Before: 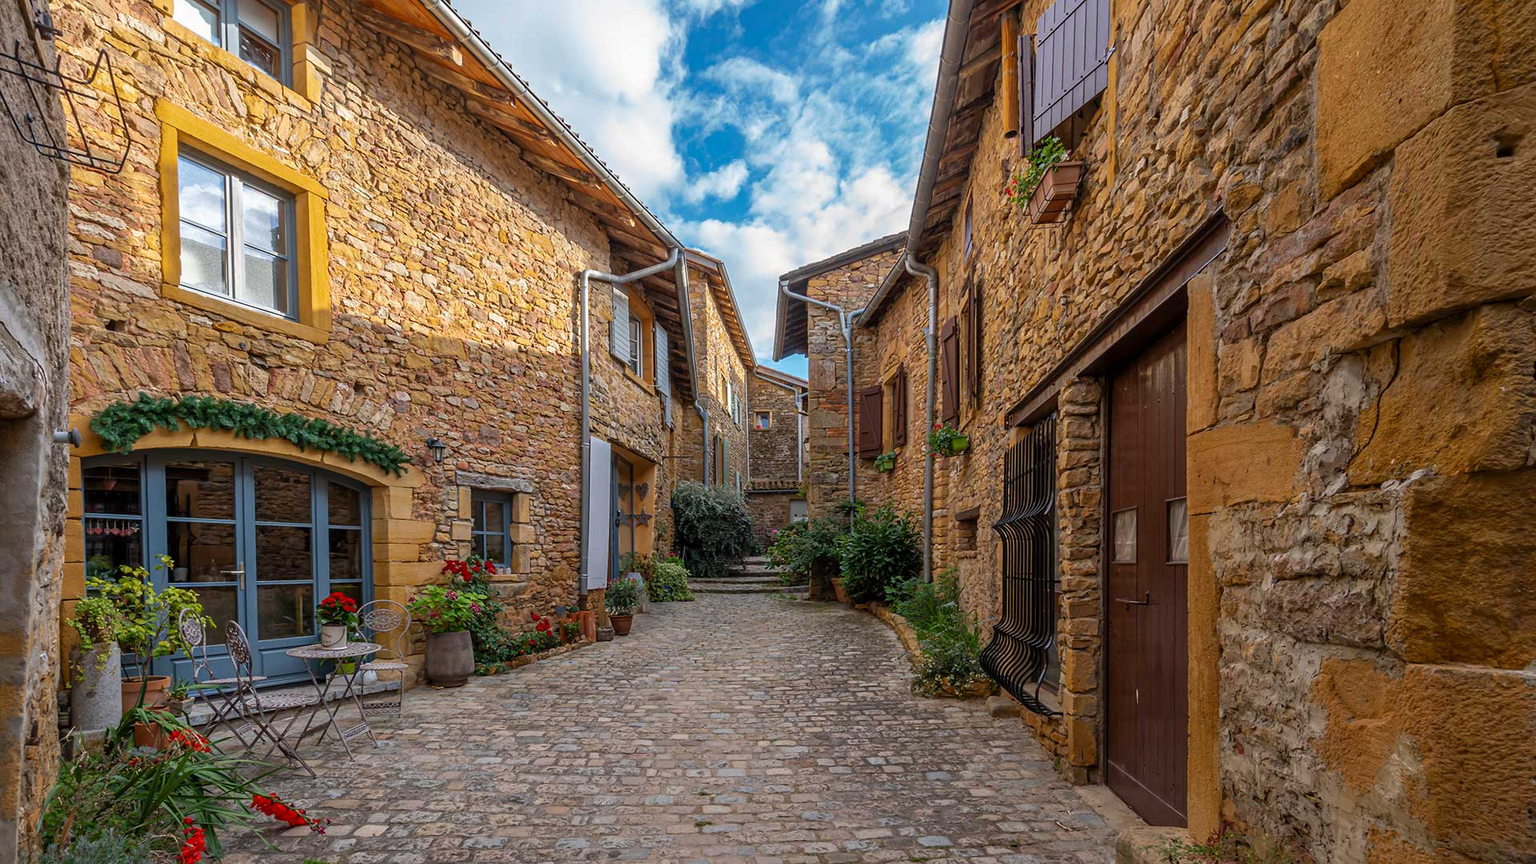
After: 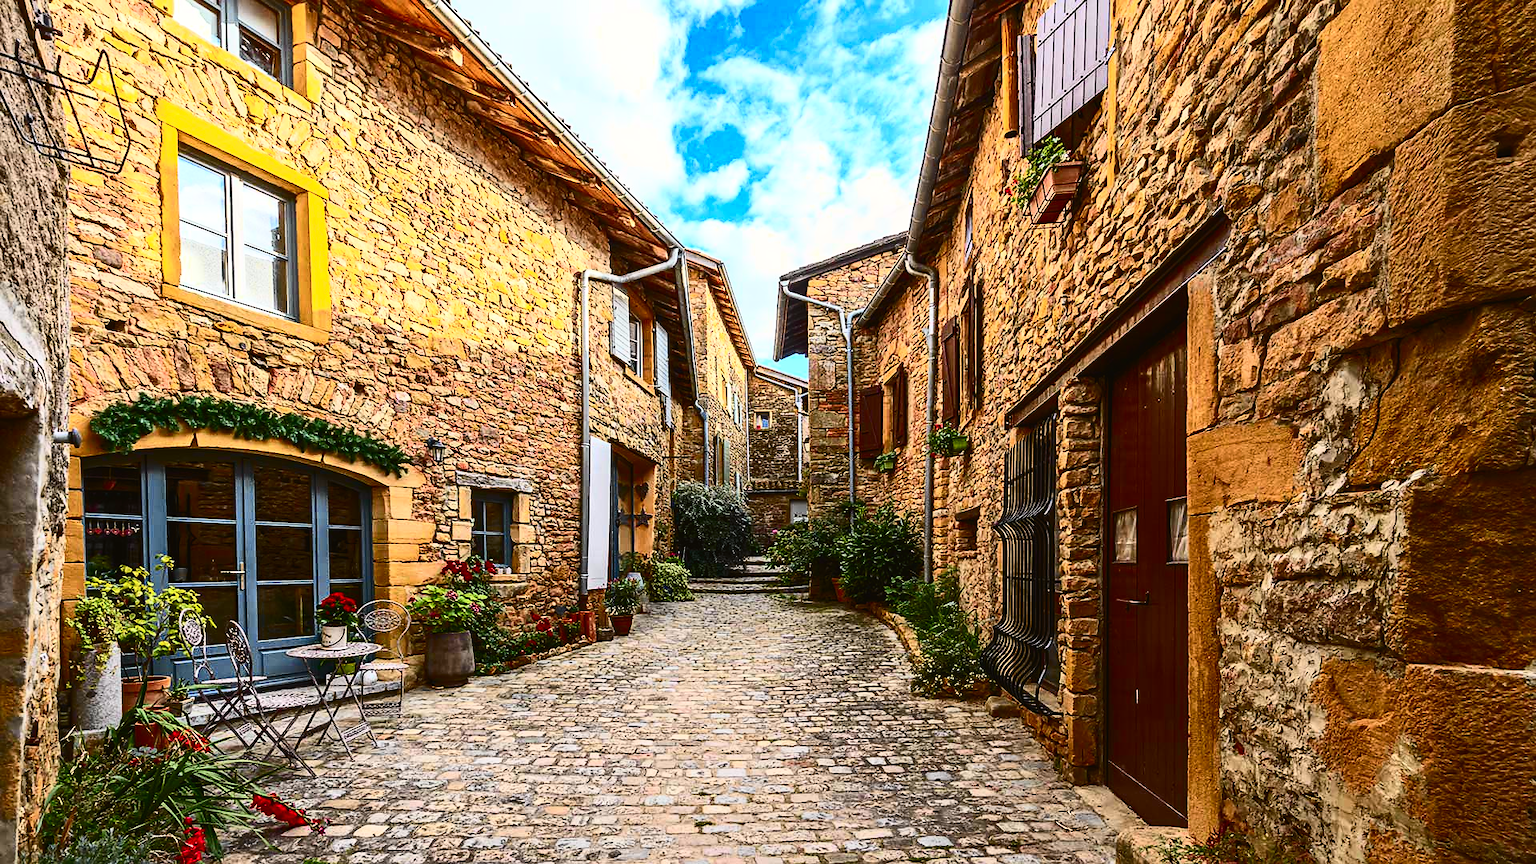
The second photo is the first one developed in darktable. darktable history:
sharpen: radius 1
color balance rgb: perceptual saturation grading › global saturation 30%, global vibrance 20%
tone curve: curves: ch0 [(0, 0.026) (0.184, 0.172) (0.391, 0.468) (0.446, 0.56) (0.605, 0.758) (0.831, 0.931) (0.992, 1)]; ch1 [(0, 0) (0.437, 0.447) (0.501, 0.502) (0.538, 0.539) (0.574, 0.589) (0.617, 0.64) (0.699, 0.749) (0.859, 0.919) (1, 1)]; ch2 [(0, 0) (0.33, 0.301) (0.421, 0.443) (0.447, 0.482) (0.499, 0.509) (0.538, 0.564) (0.585, 0.615) (0.664, 0.664) (1, 1)], color space Lab, independent channels, preserve colors none
contrast brightness saturation: contrast 0.39, brightness 0.1
